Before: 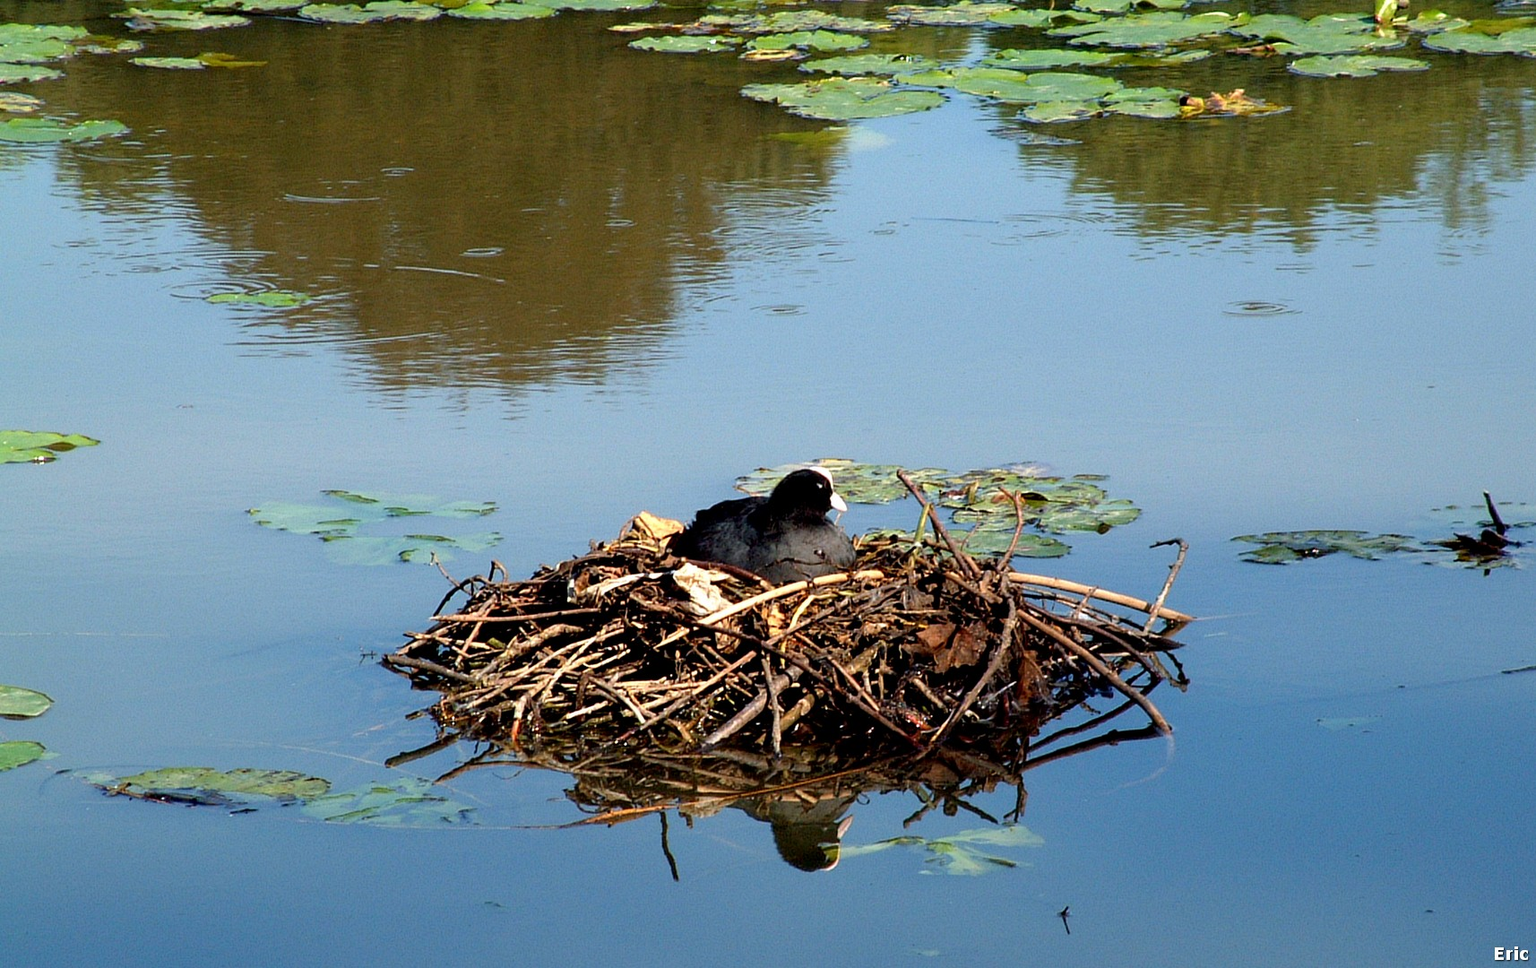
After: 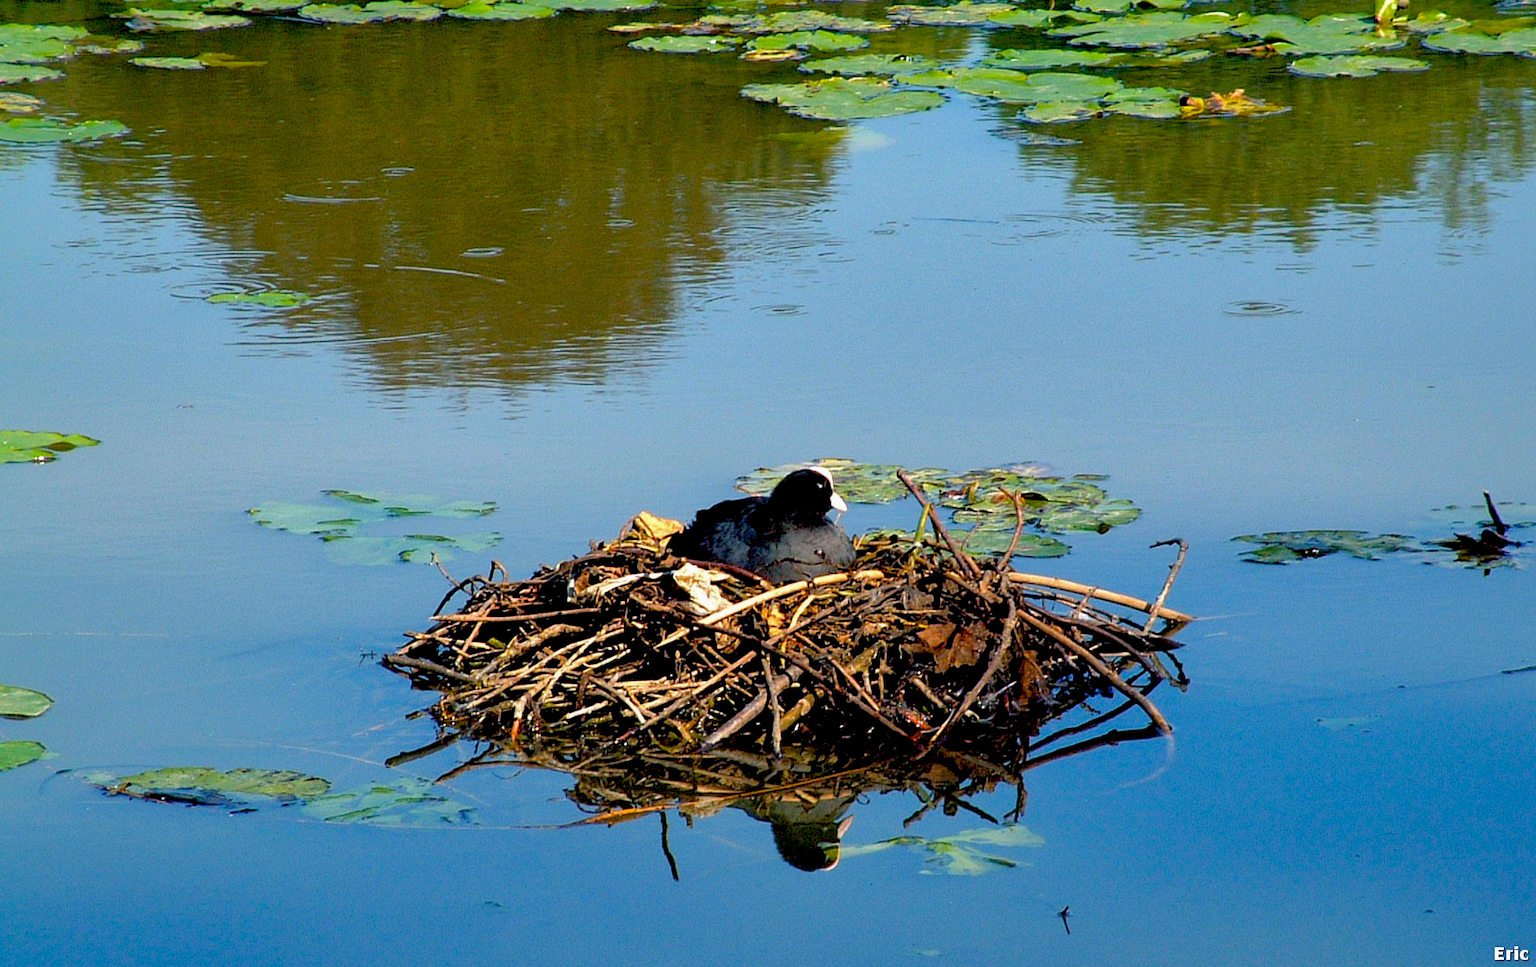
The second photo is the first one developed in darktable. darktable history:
shadows and highlights: highlights color adjustment 0.654%
color balance rgb: shadows lift › chroma 7.39%, shadows lift › hue 246.37°, global offset › luminance -0.852%, perceptual saturation grading › global saturation 29.552%
